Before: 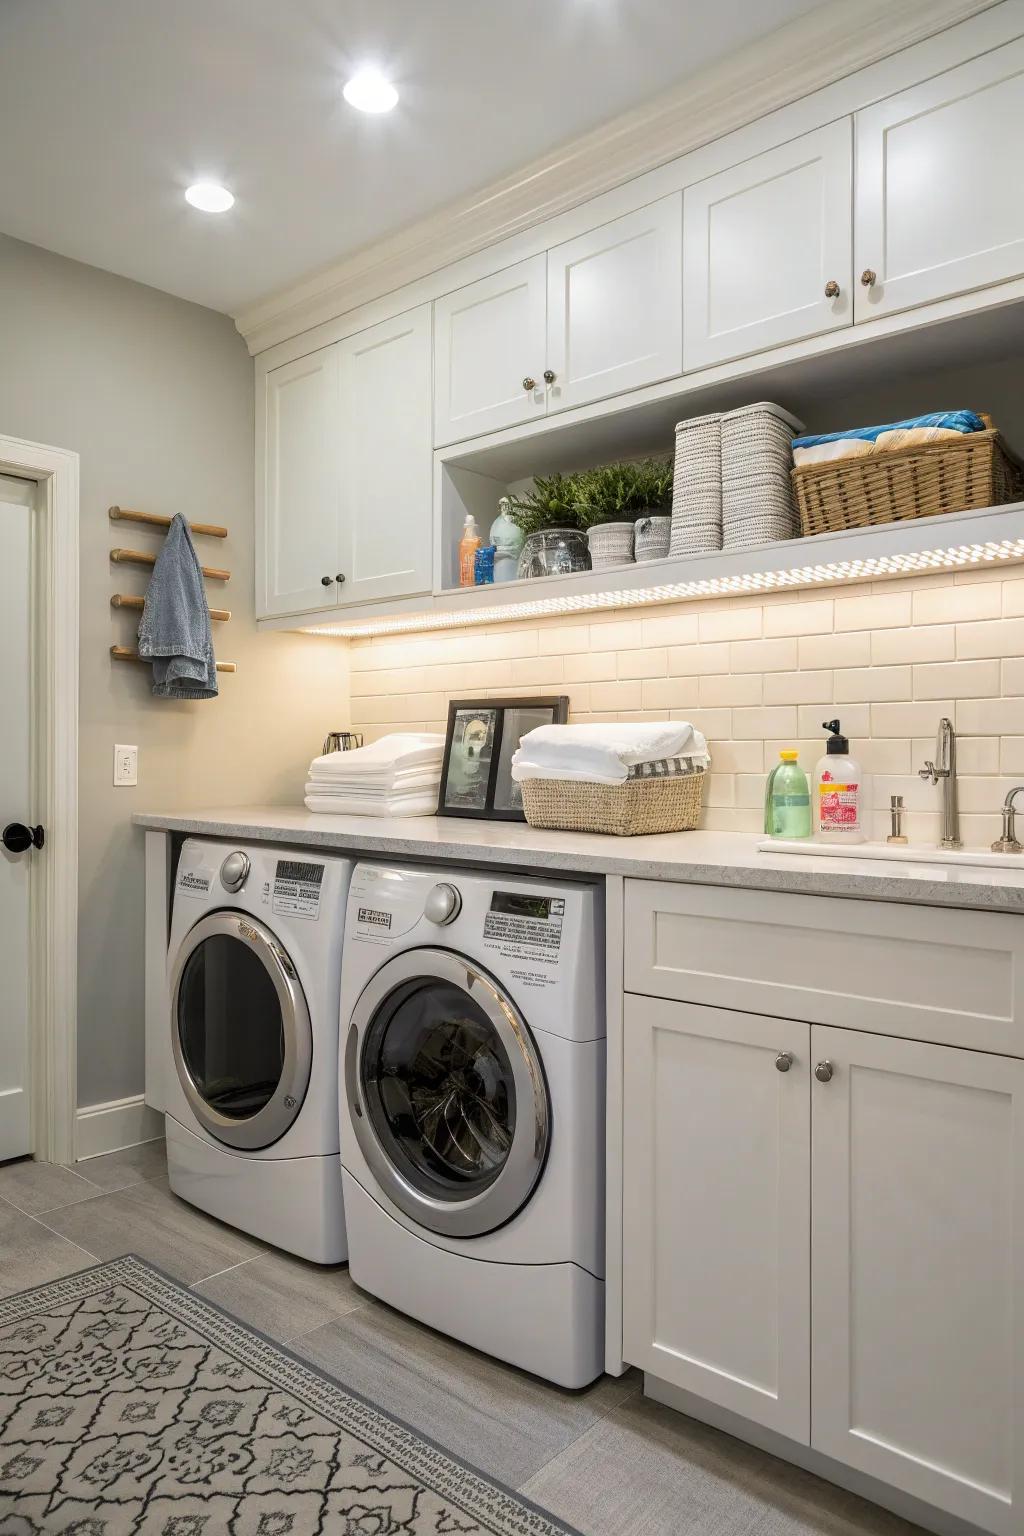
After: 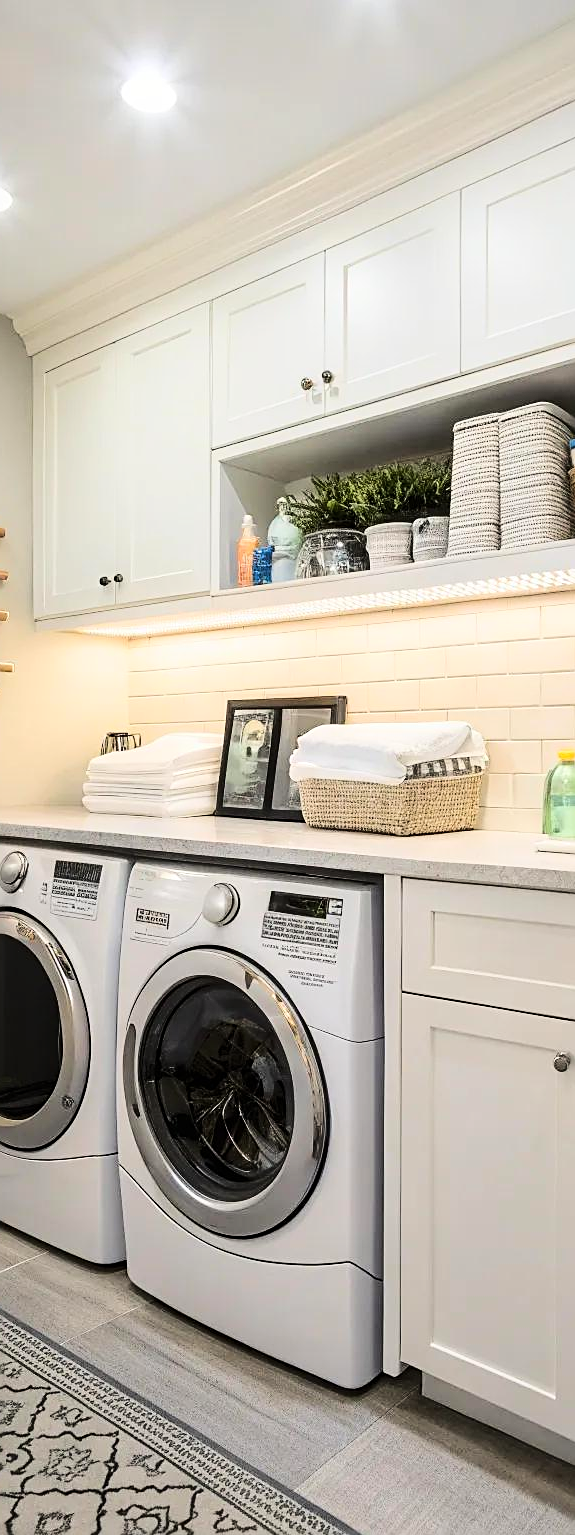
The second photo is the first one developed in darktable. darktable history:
base curve: curves: ch0 [(0, 0) (0.036, 0.025) (0.121, 0.166) (0.206, 0.329) (0.605, 0.79) (1, 1)]
sharpen: on, module defaults
crop: left 21.774%, right 21.982%, bottom 0.01%
